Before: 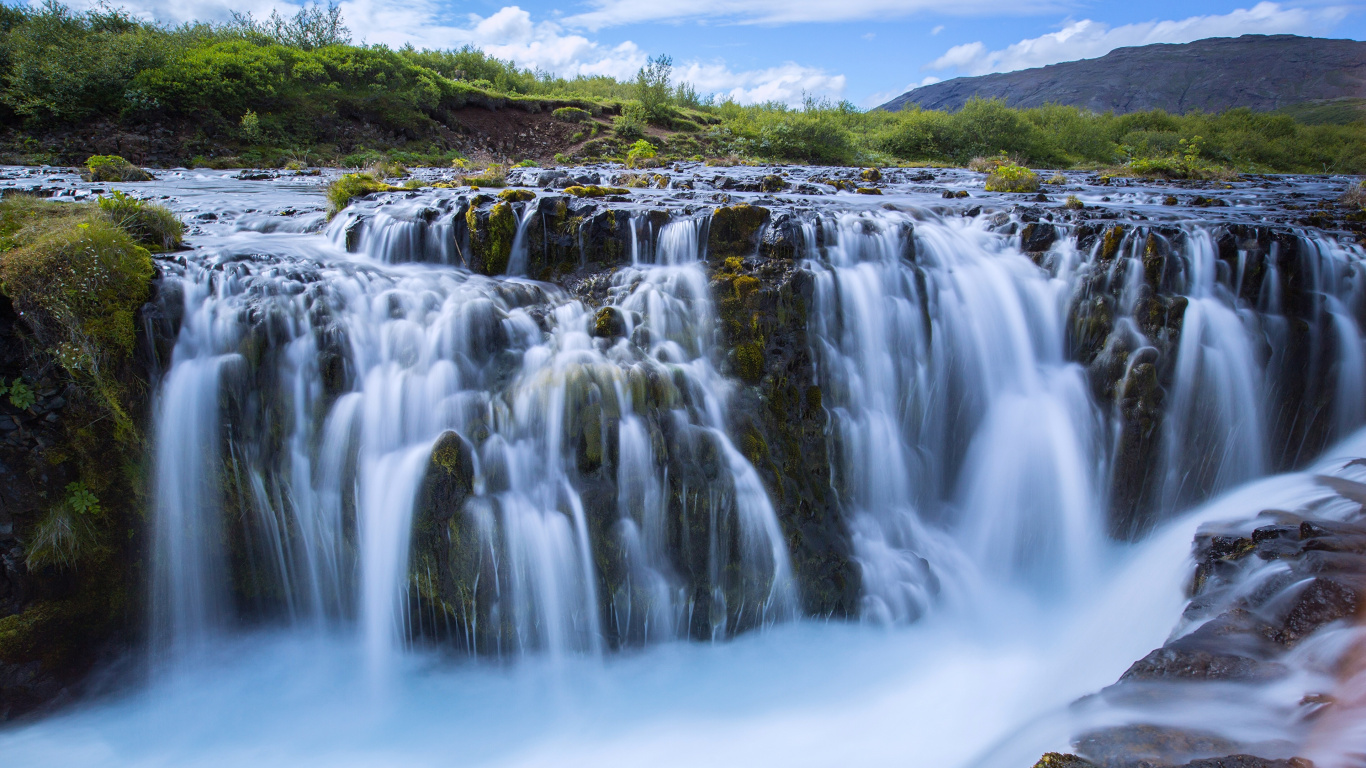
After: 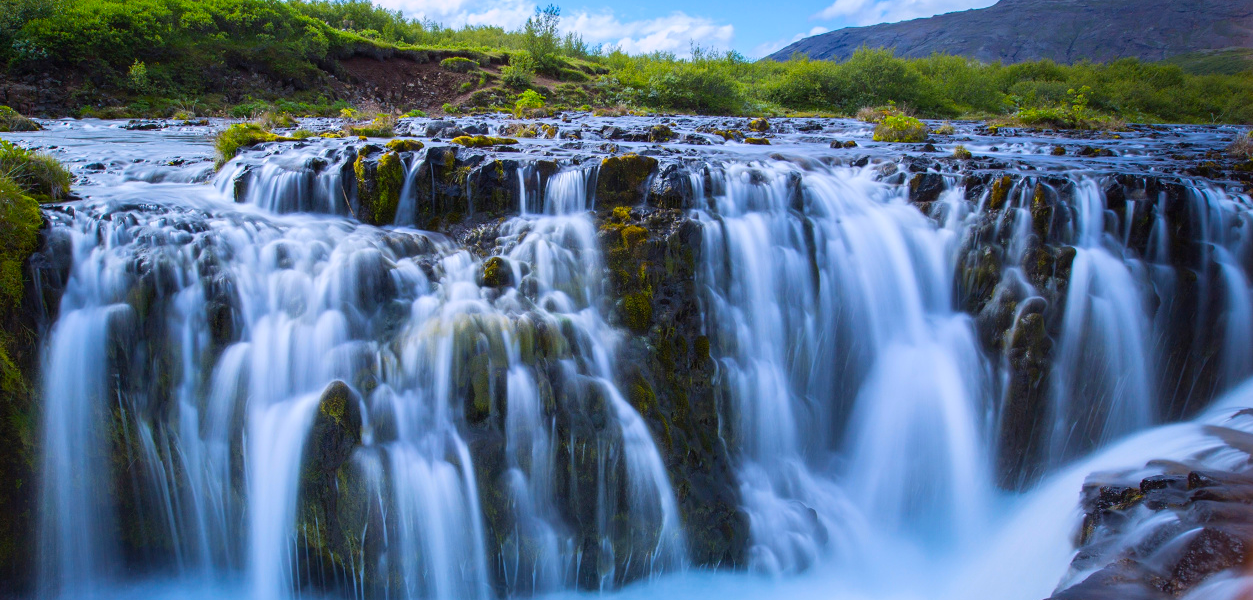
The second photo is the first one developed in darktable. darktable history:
crop: left 8.248%, top 6.531%, bottom 15.22%
color correction: highlights b* -0.02, saturation 1.35
